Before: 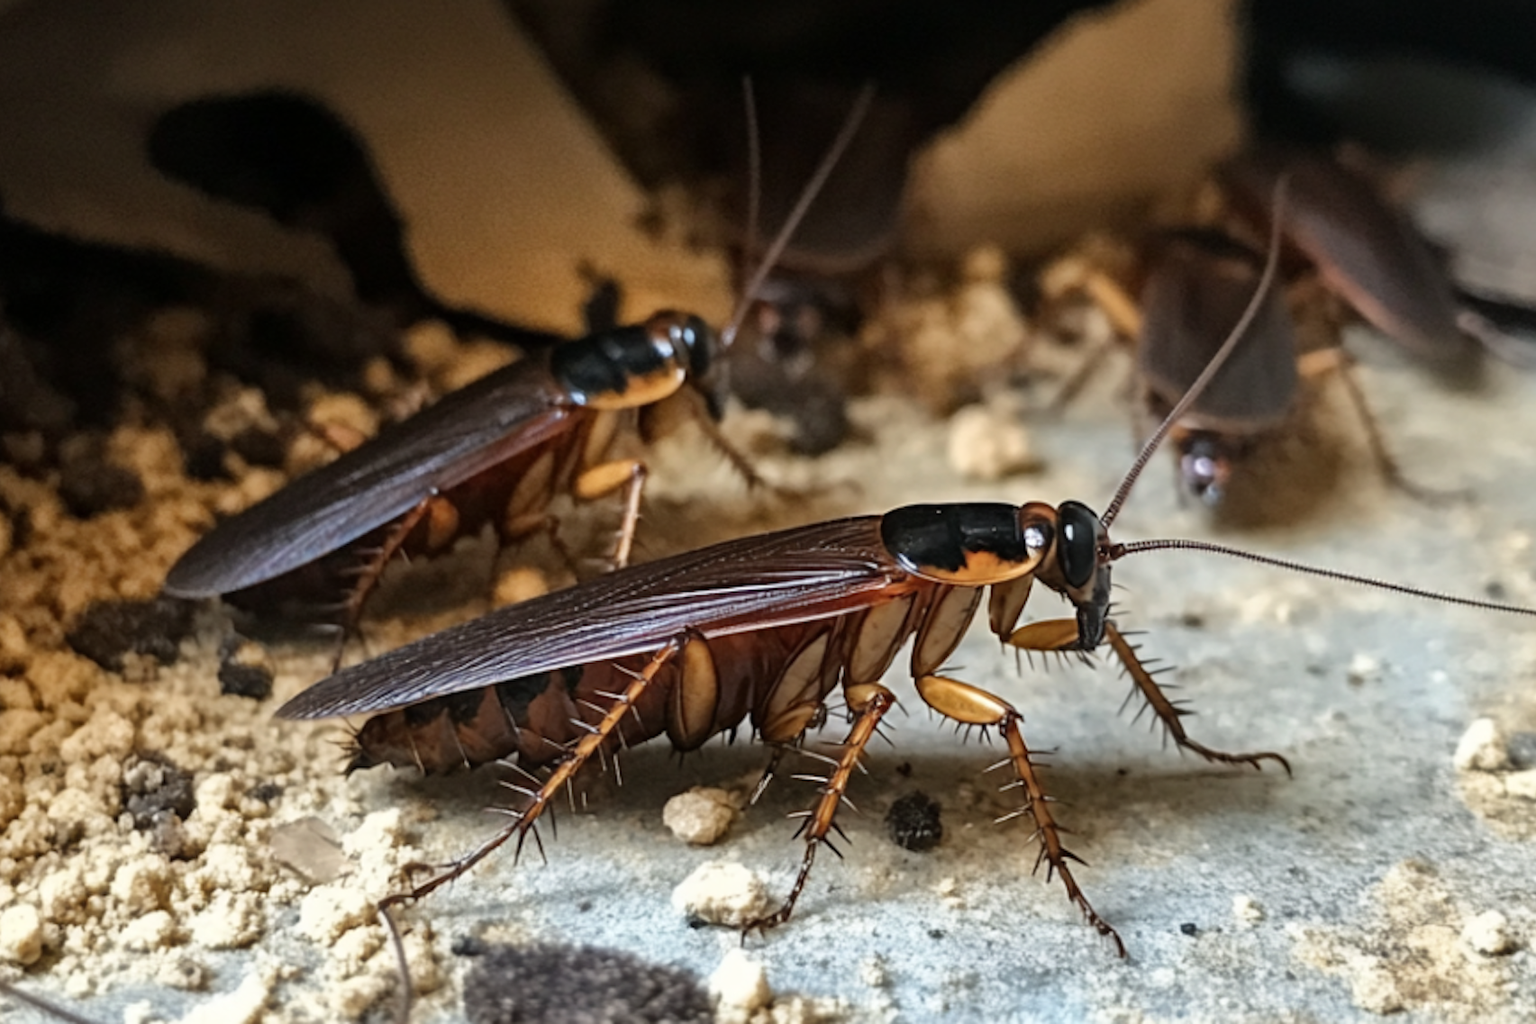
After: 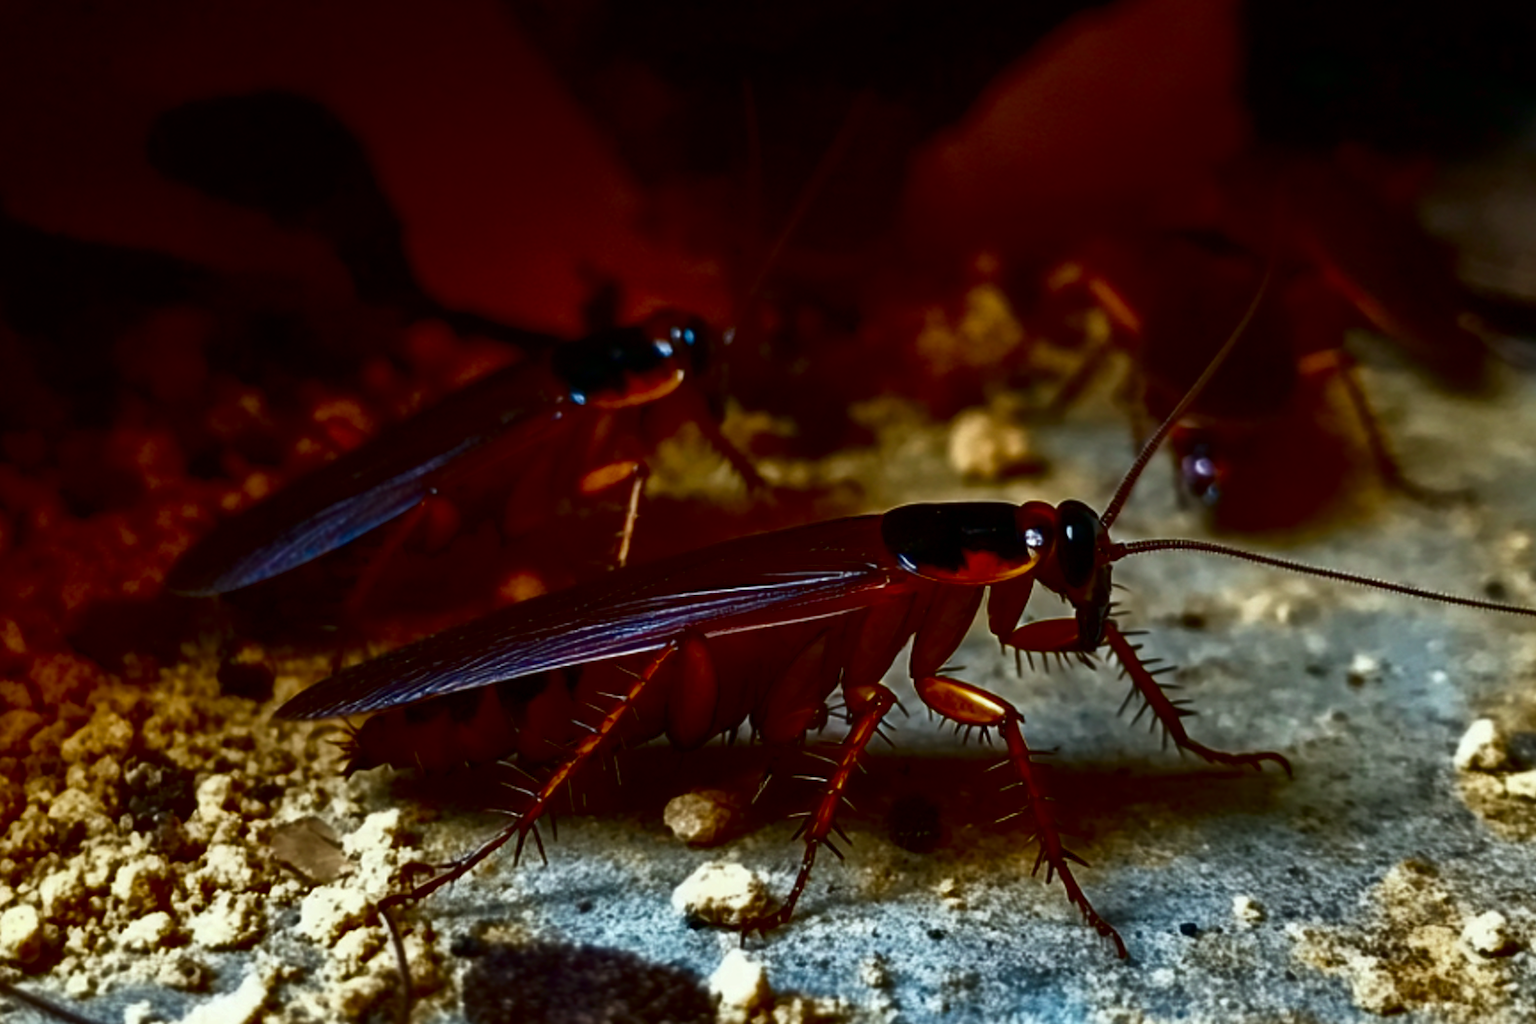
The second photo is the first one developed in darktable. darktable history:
contrast brightness saturation: brightness -1, saturation 1
color correction: highlights a* -2.73, highlights b* -2.09, shadows a* 2.41, shadows b* 2.73
